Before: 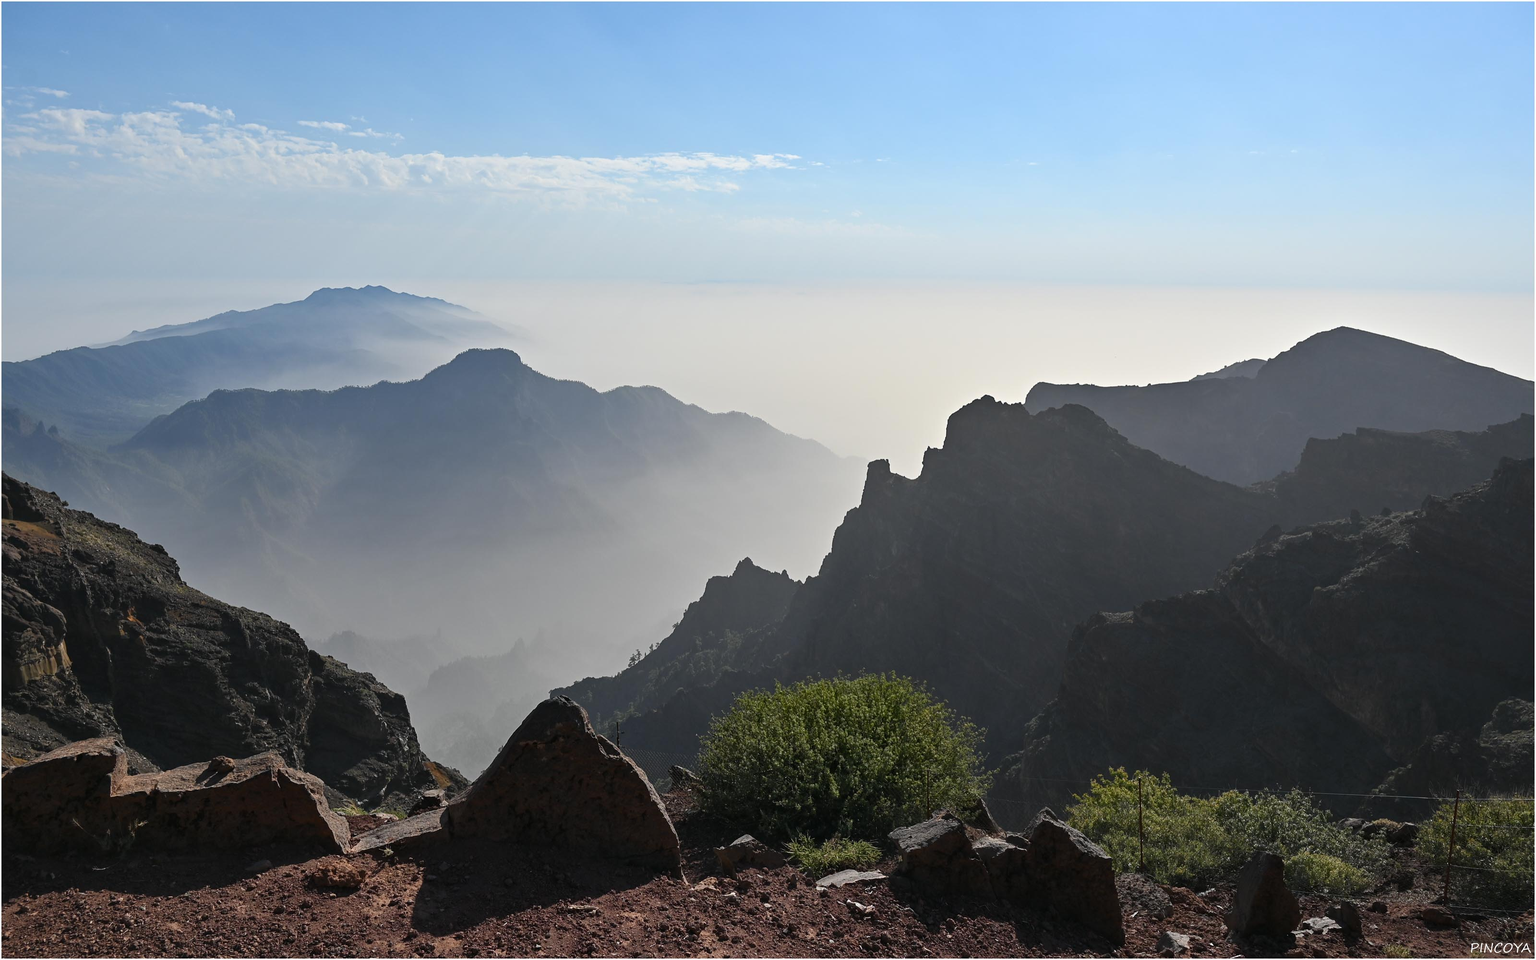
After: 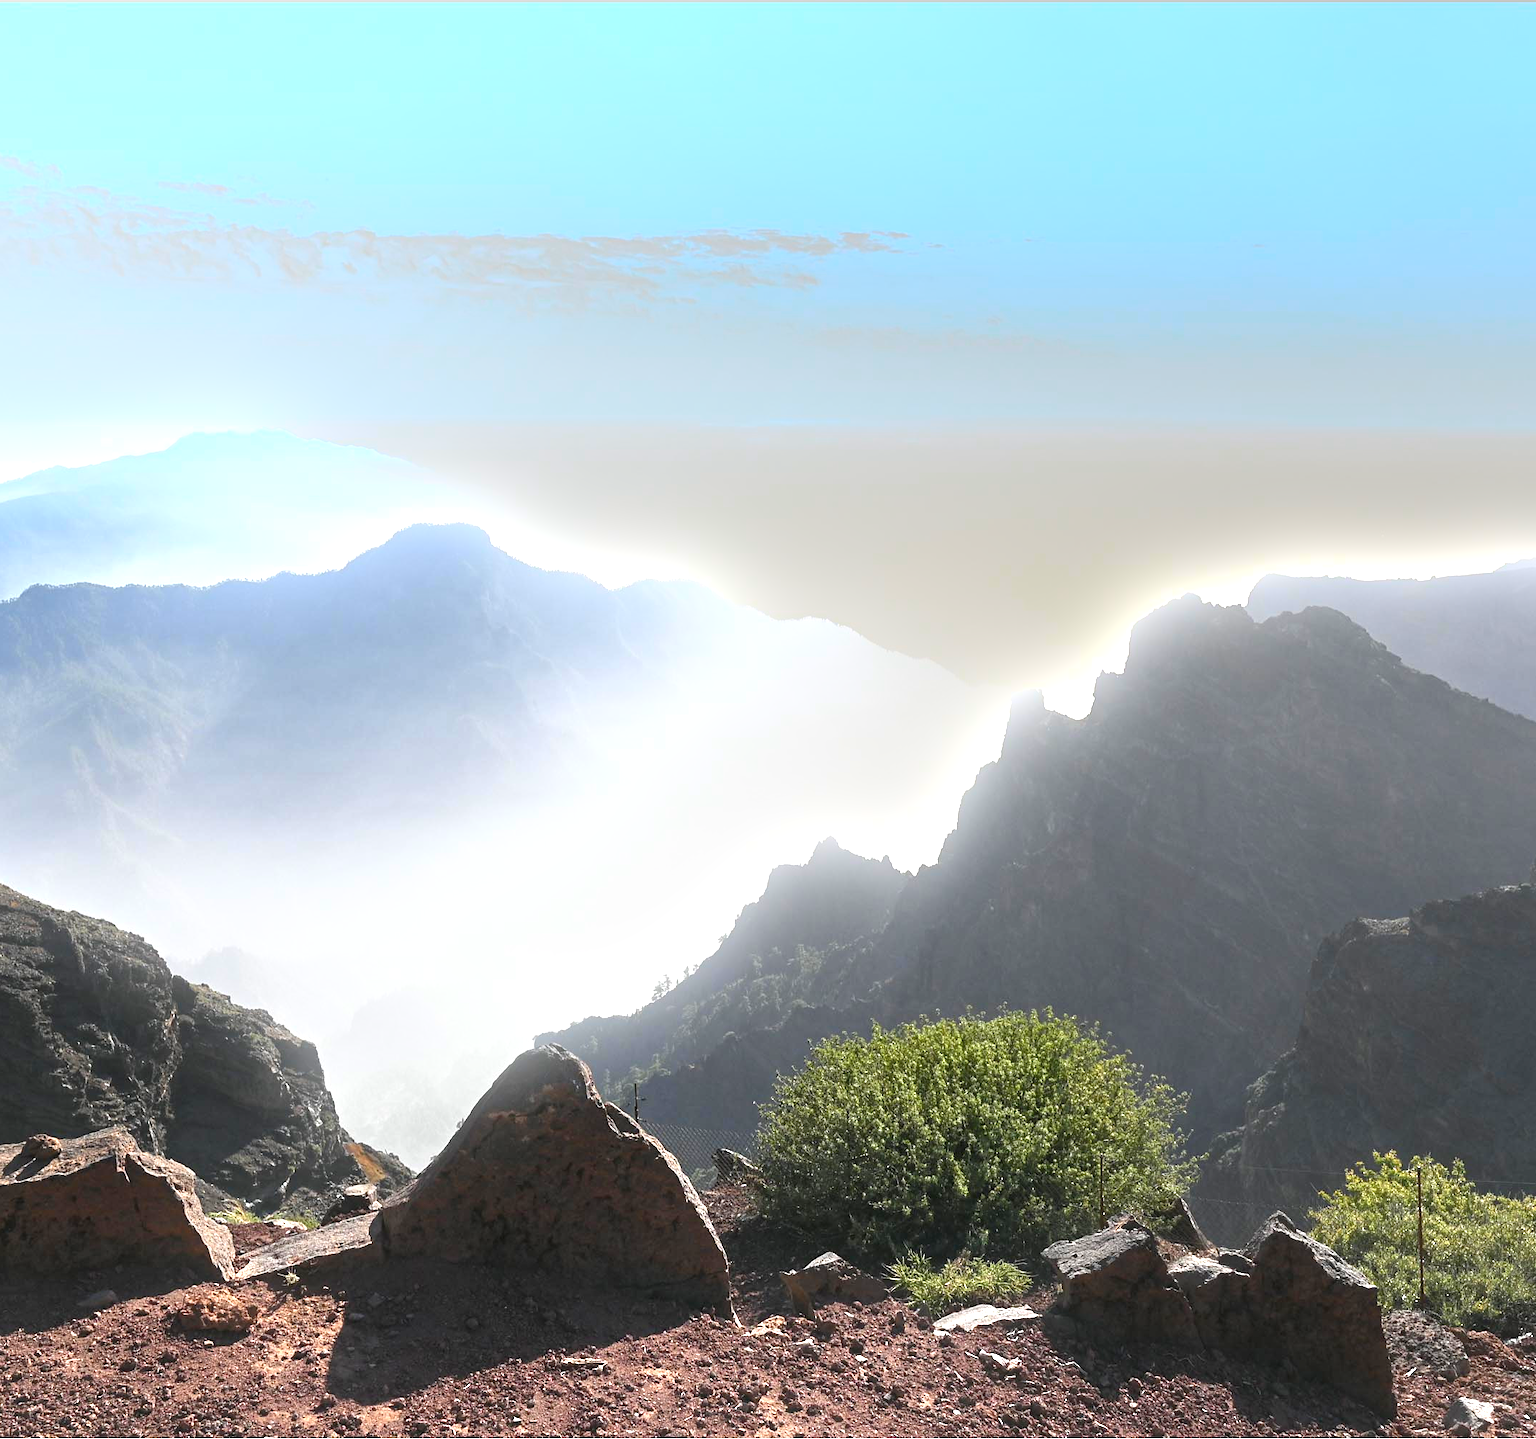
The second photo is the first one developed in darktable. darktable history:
bloom: size 13.65%, threshold 98.39%, strength 4.82%
exposure: black level correction 0, exposure 1.75 EV, compensate exposure bias true, compensate highlight preservation false
crop and rotate: left 12.648%, right 20.685%
